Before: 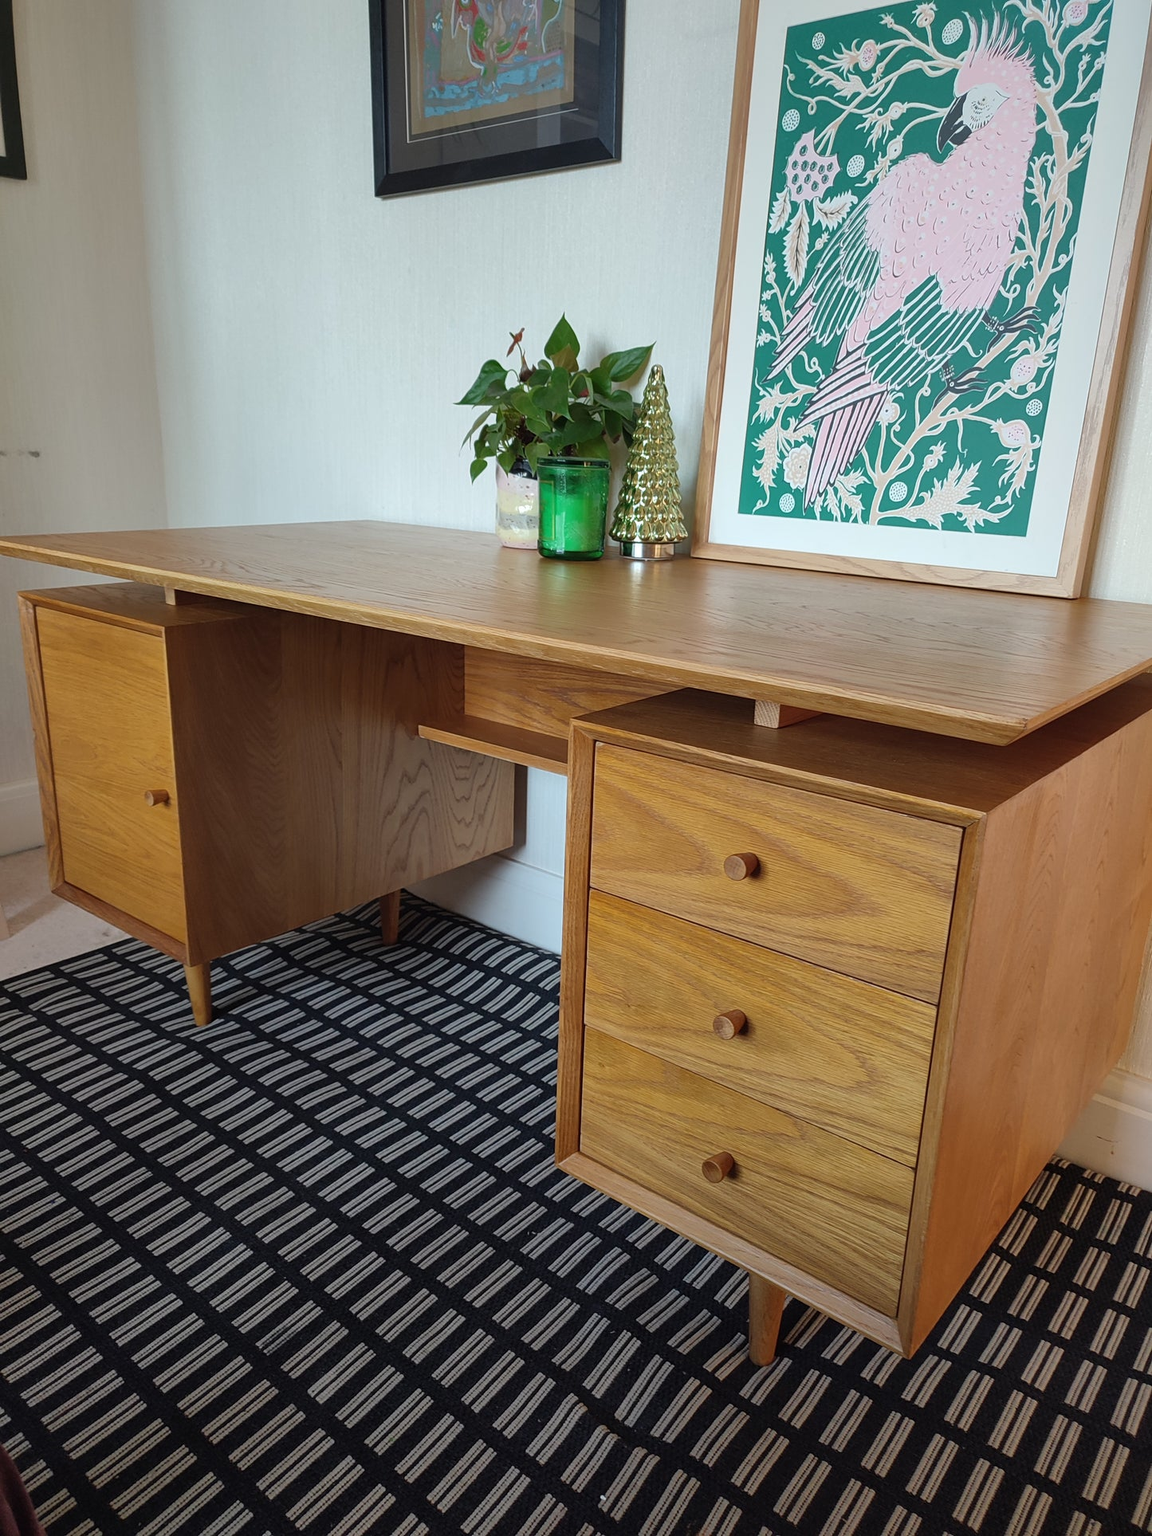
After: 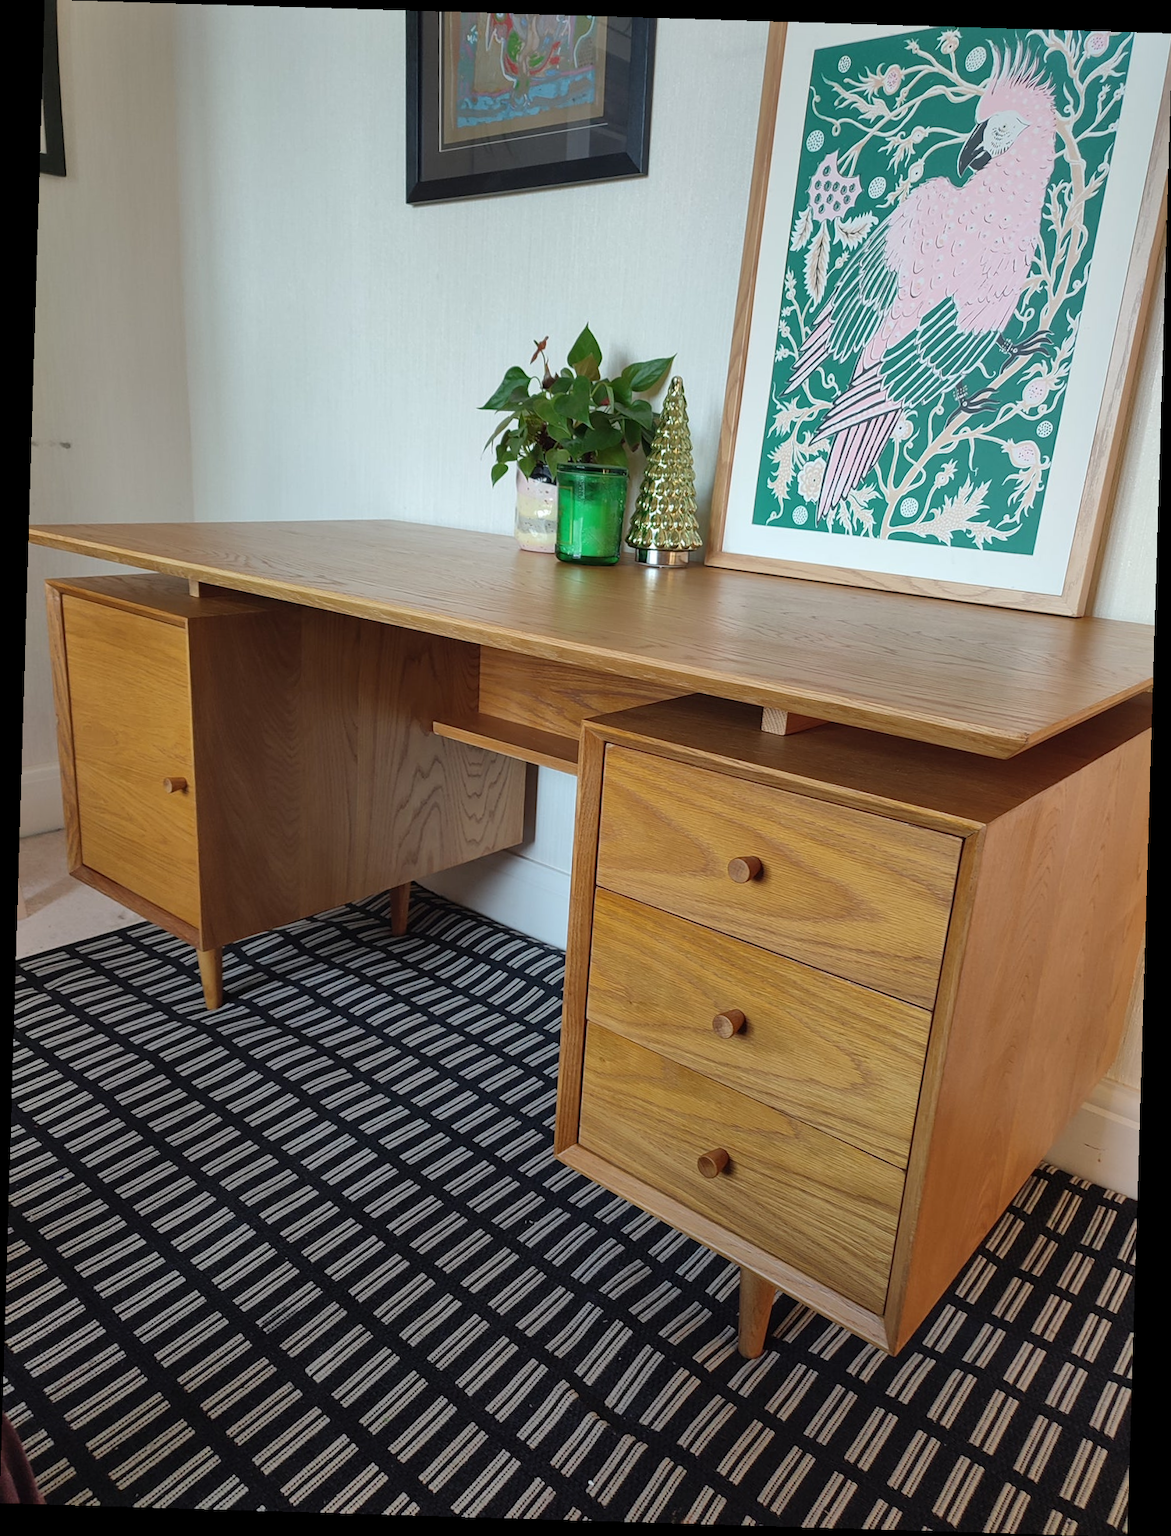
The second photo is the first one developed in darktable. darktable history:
shadows and highlights: shadows 30.86, highlights 0, soften with gaussian
rotate and perspective: rotation 1.72°, automatic cropping off
